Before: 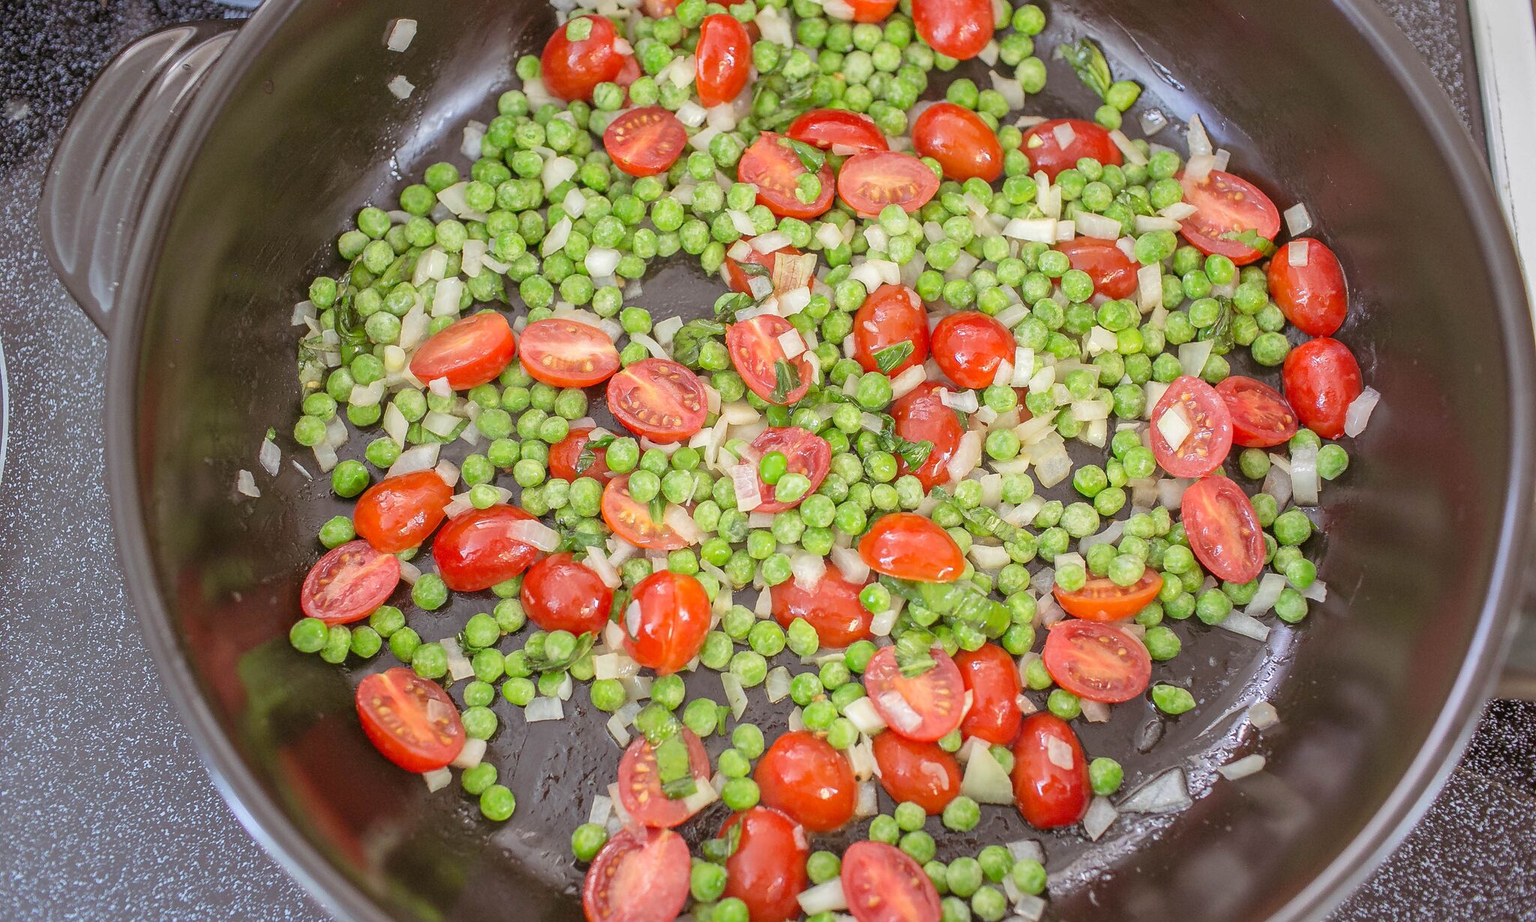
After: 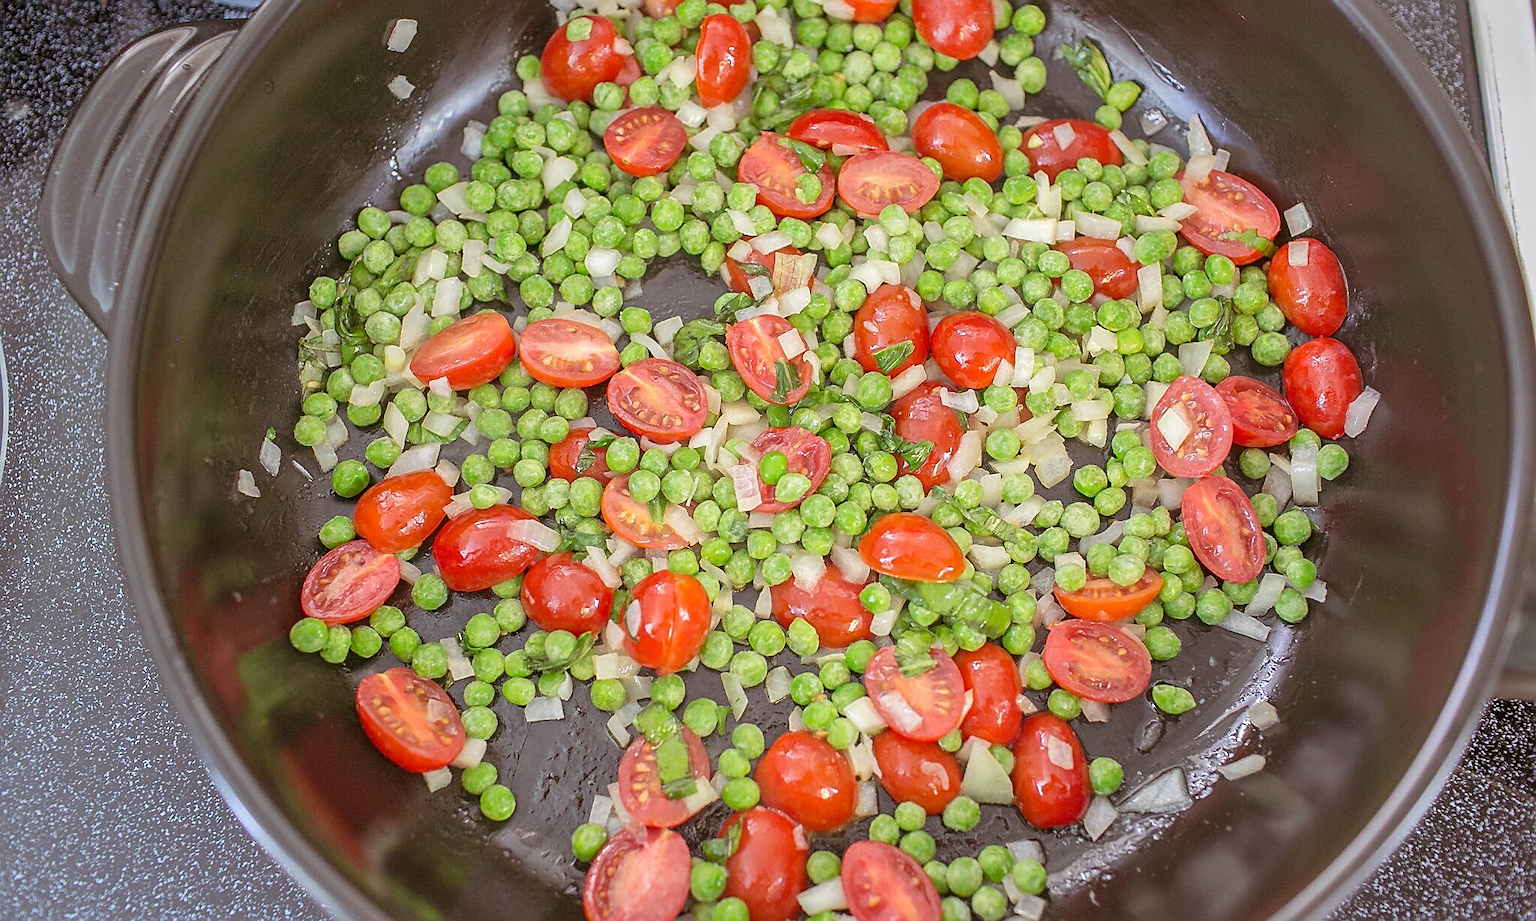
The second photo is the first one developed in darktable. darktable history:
crop: bottom 0.071%
sharpen: on, module defaults
